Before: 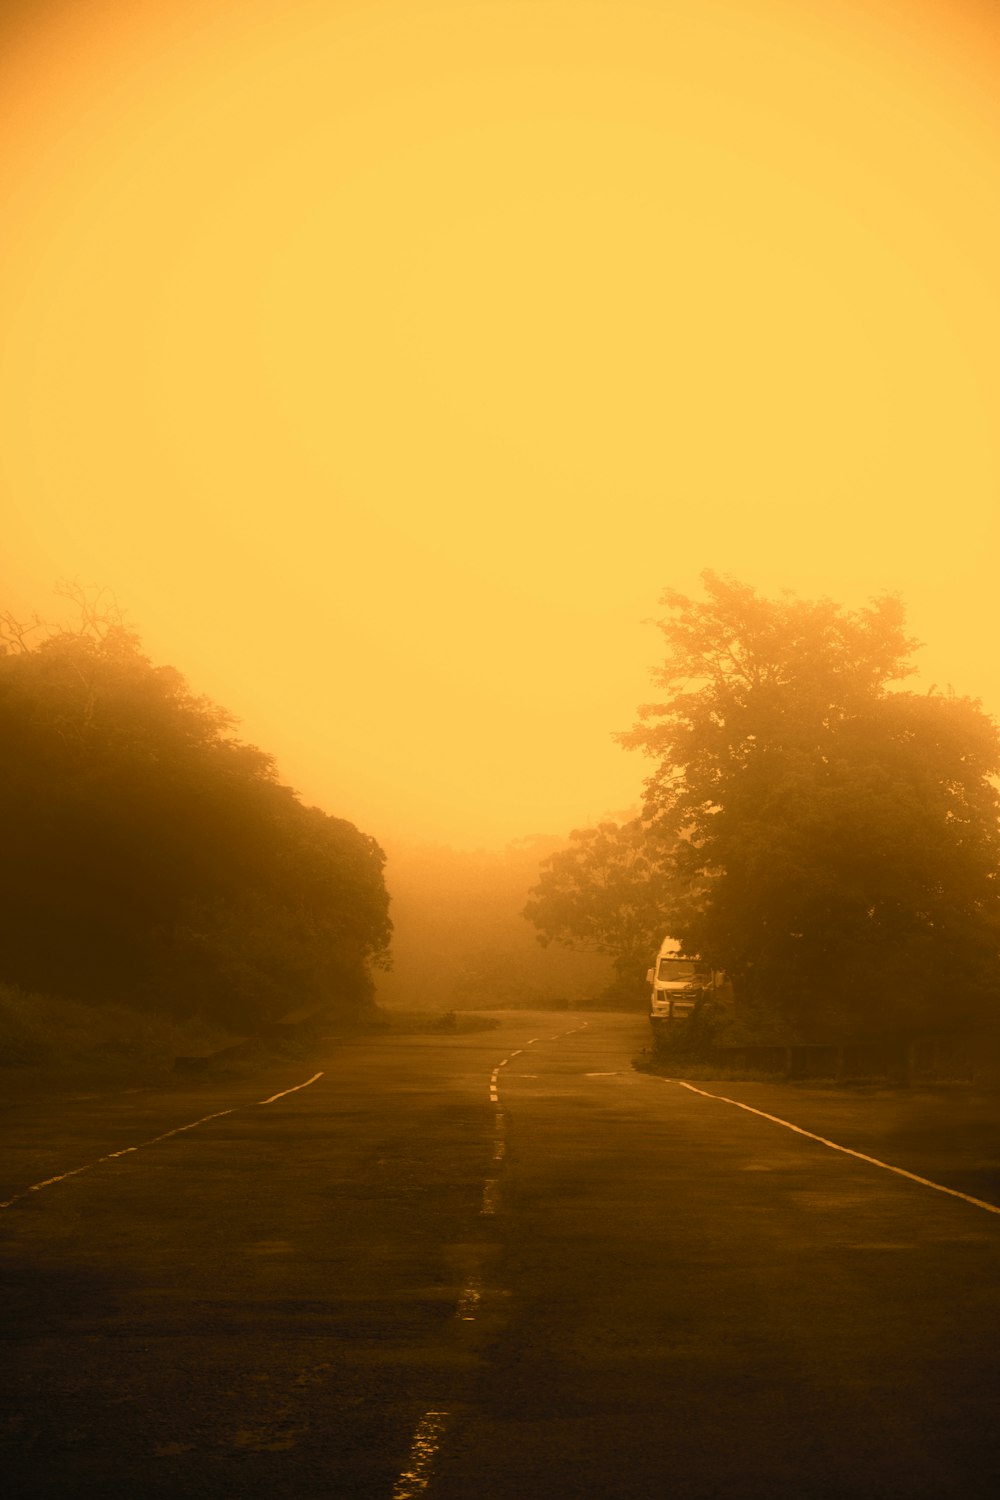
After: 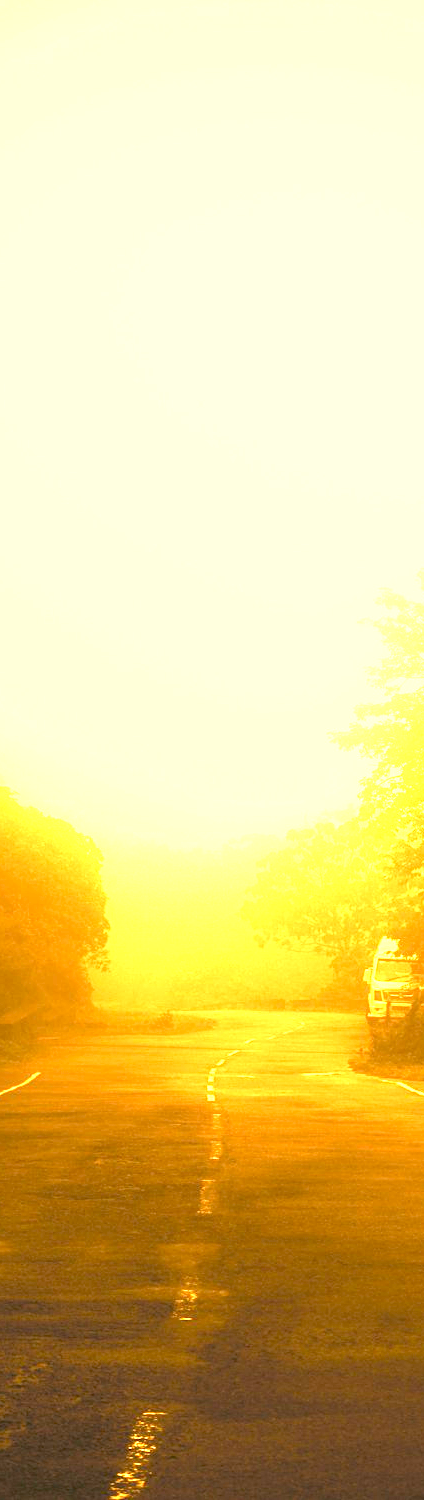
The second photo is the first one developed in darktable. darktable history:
crop: left 28.385%, right 29.169%
exposure: exposure 2.939 EV, compensate highlight preservation false
